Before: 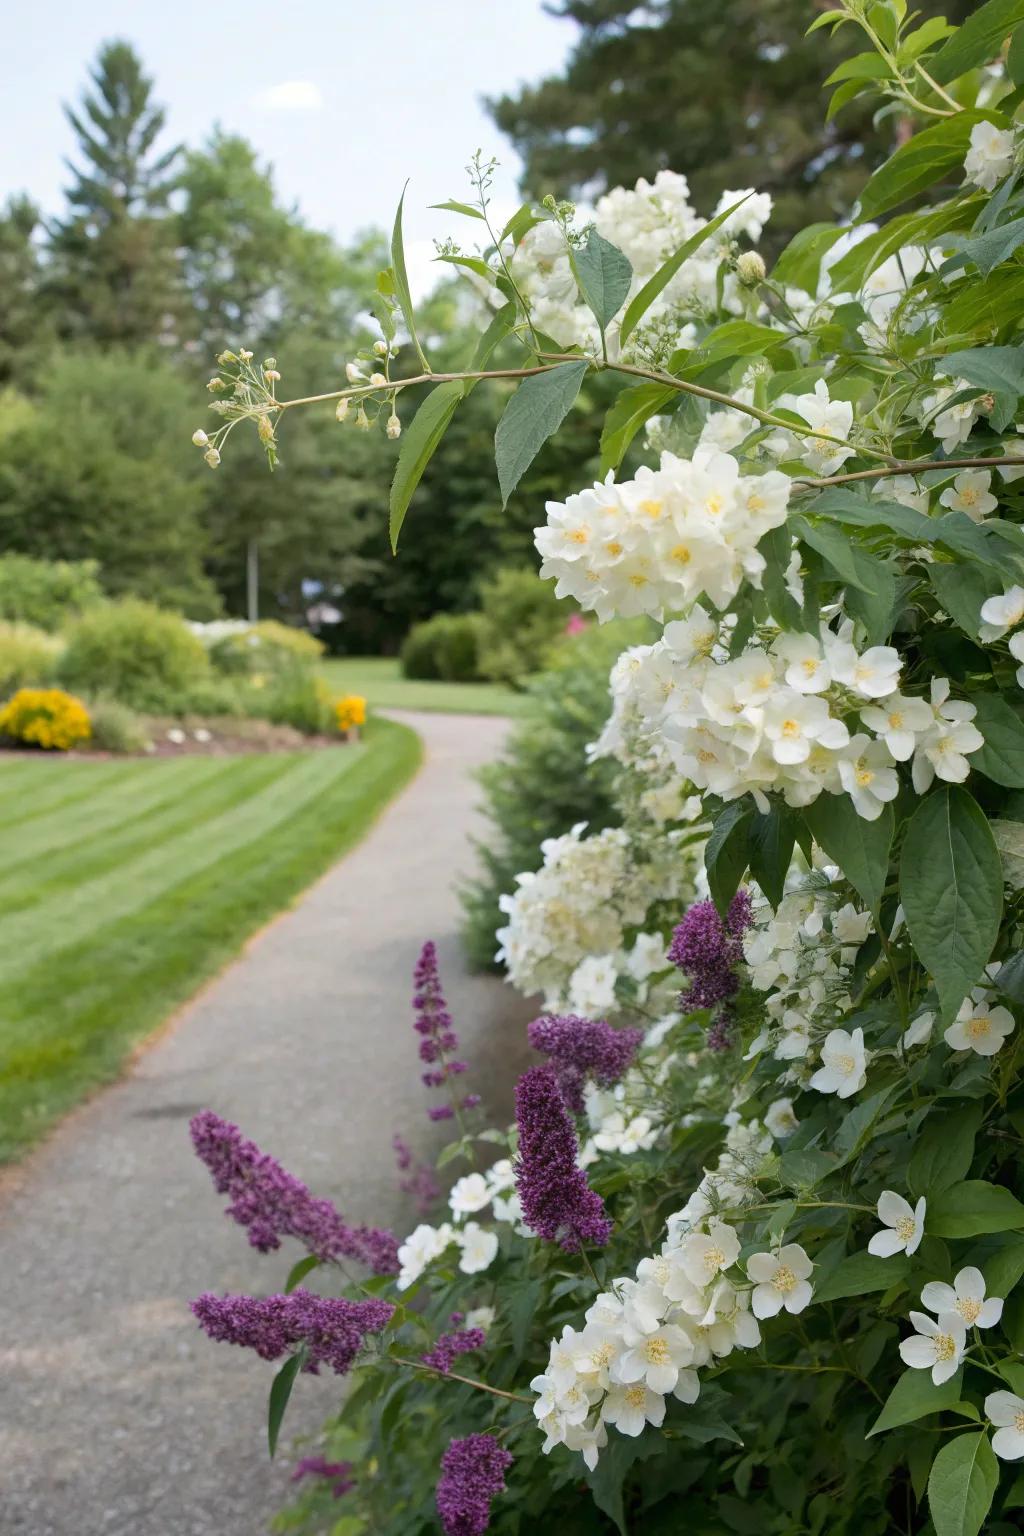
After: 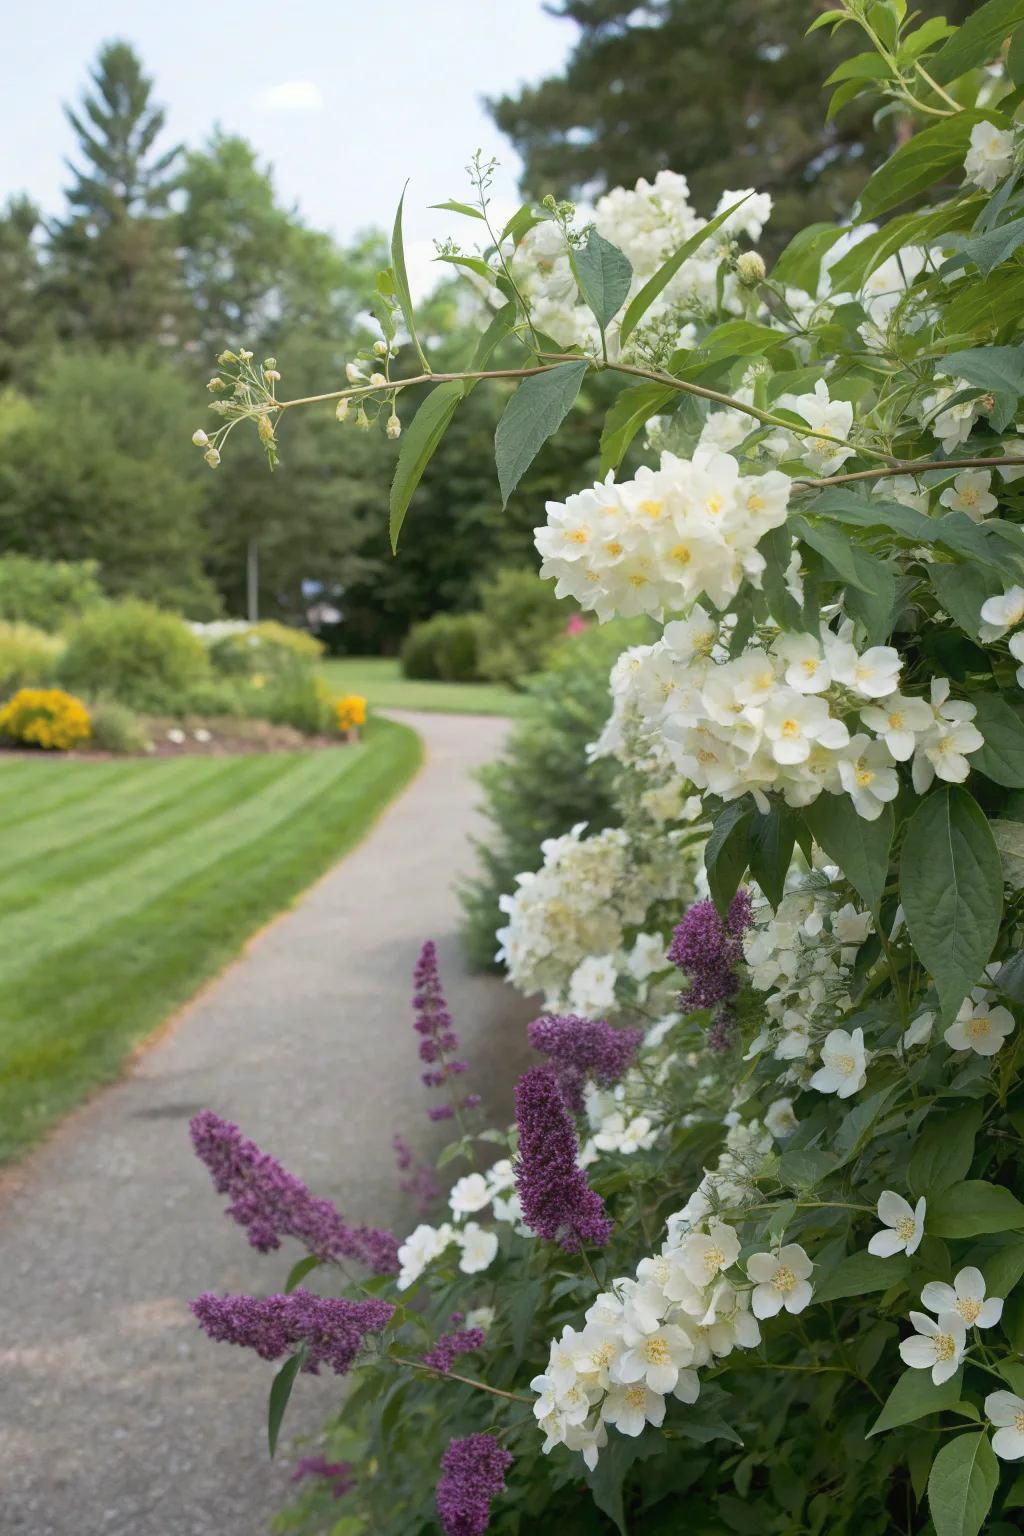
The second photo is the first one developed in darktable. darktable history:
tone curve: curves: ch0 [(0, 0) (0.15, 0.17) (0.452, 0.437) (0.611, 0.588) (0.751, 0.749) (1, 1)]; ch1 [(0, 0) (0.325, 0.327) (0.412, 0.45) (0.453, 0.484) (0.5, 0.499) (0.541, 0.55) (0.617, 0.612) (0.695, 0.697) (1, 1)]; ch2 [(0, 0) (0.386, 0.397) (0.452, 0.459) (0.505, 0.498) (0.524, 0.547) (0.574, 0.566) (0.633, 0.641) (1, 1)], preserve colors none
contrast equalizer: y [[0.6 ×6], [0.55 ×6], [0 ×6], [0 ×6], [0 ×6]], mix -0.205
